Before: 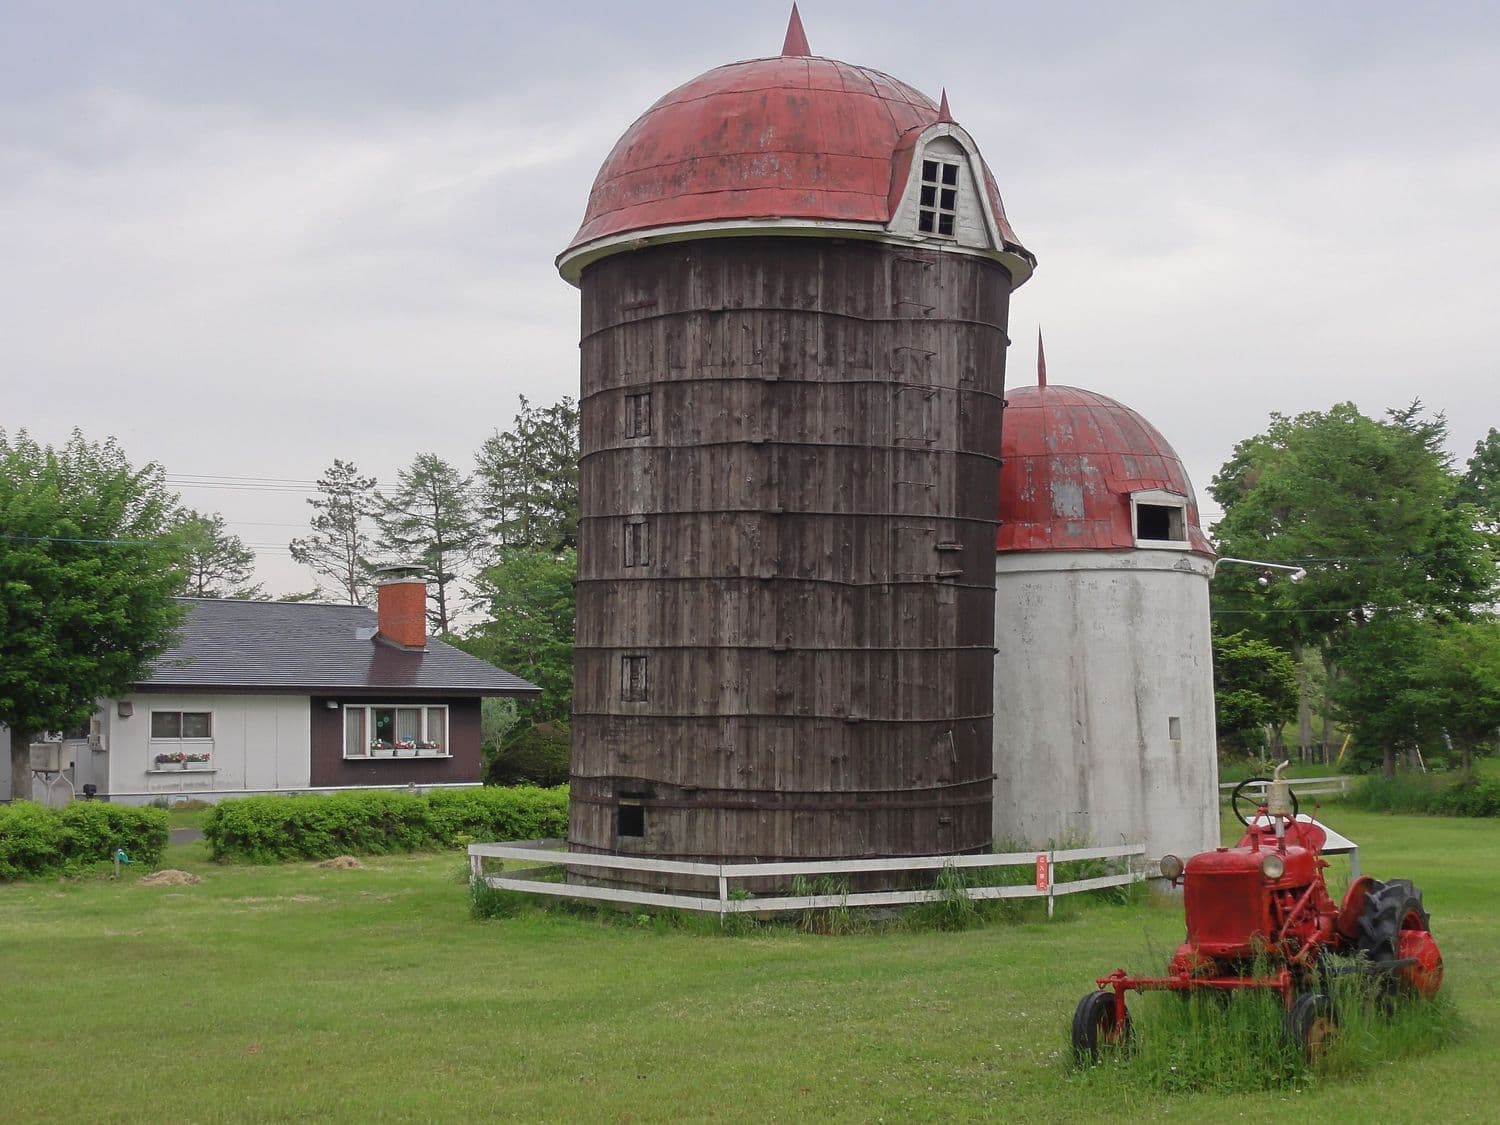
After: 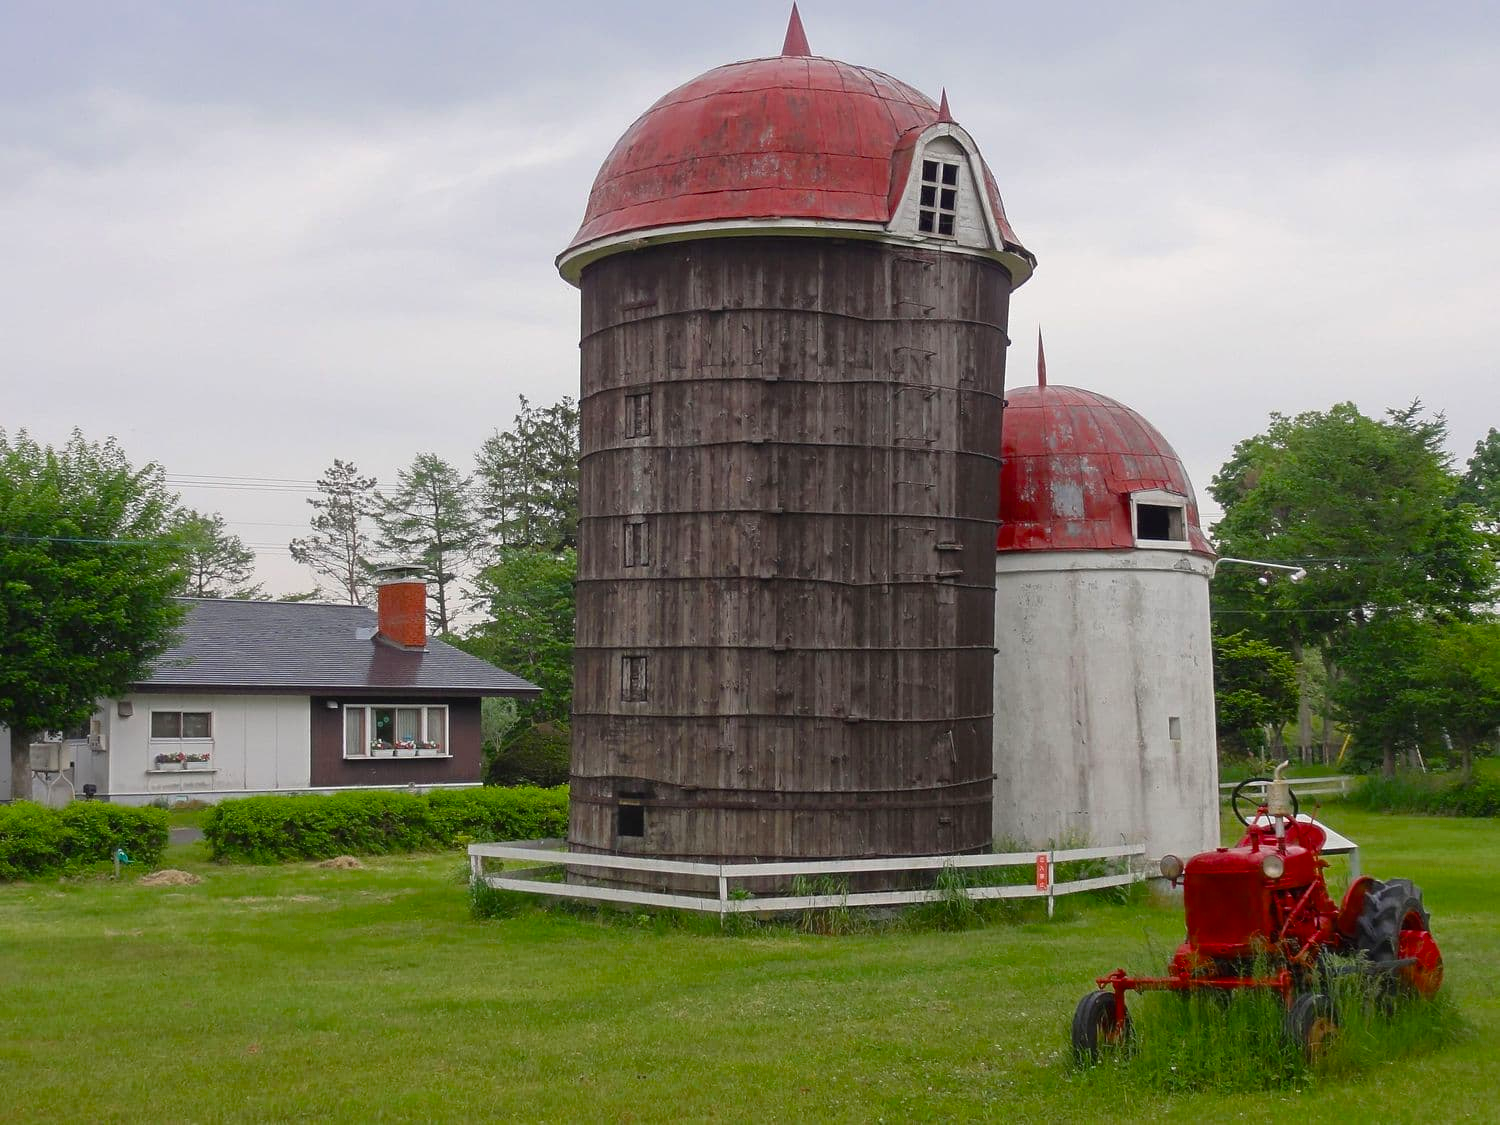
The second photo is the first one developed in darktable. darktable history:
color balance rgb: perceptual saturation grading › global saturation 19.774%, saturation formula JzAzBz (2021)
